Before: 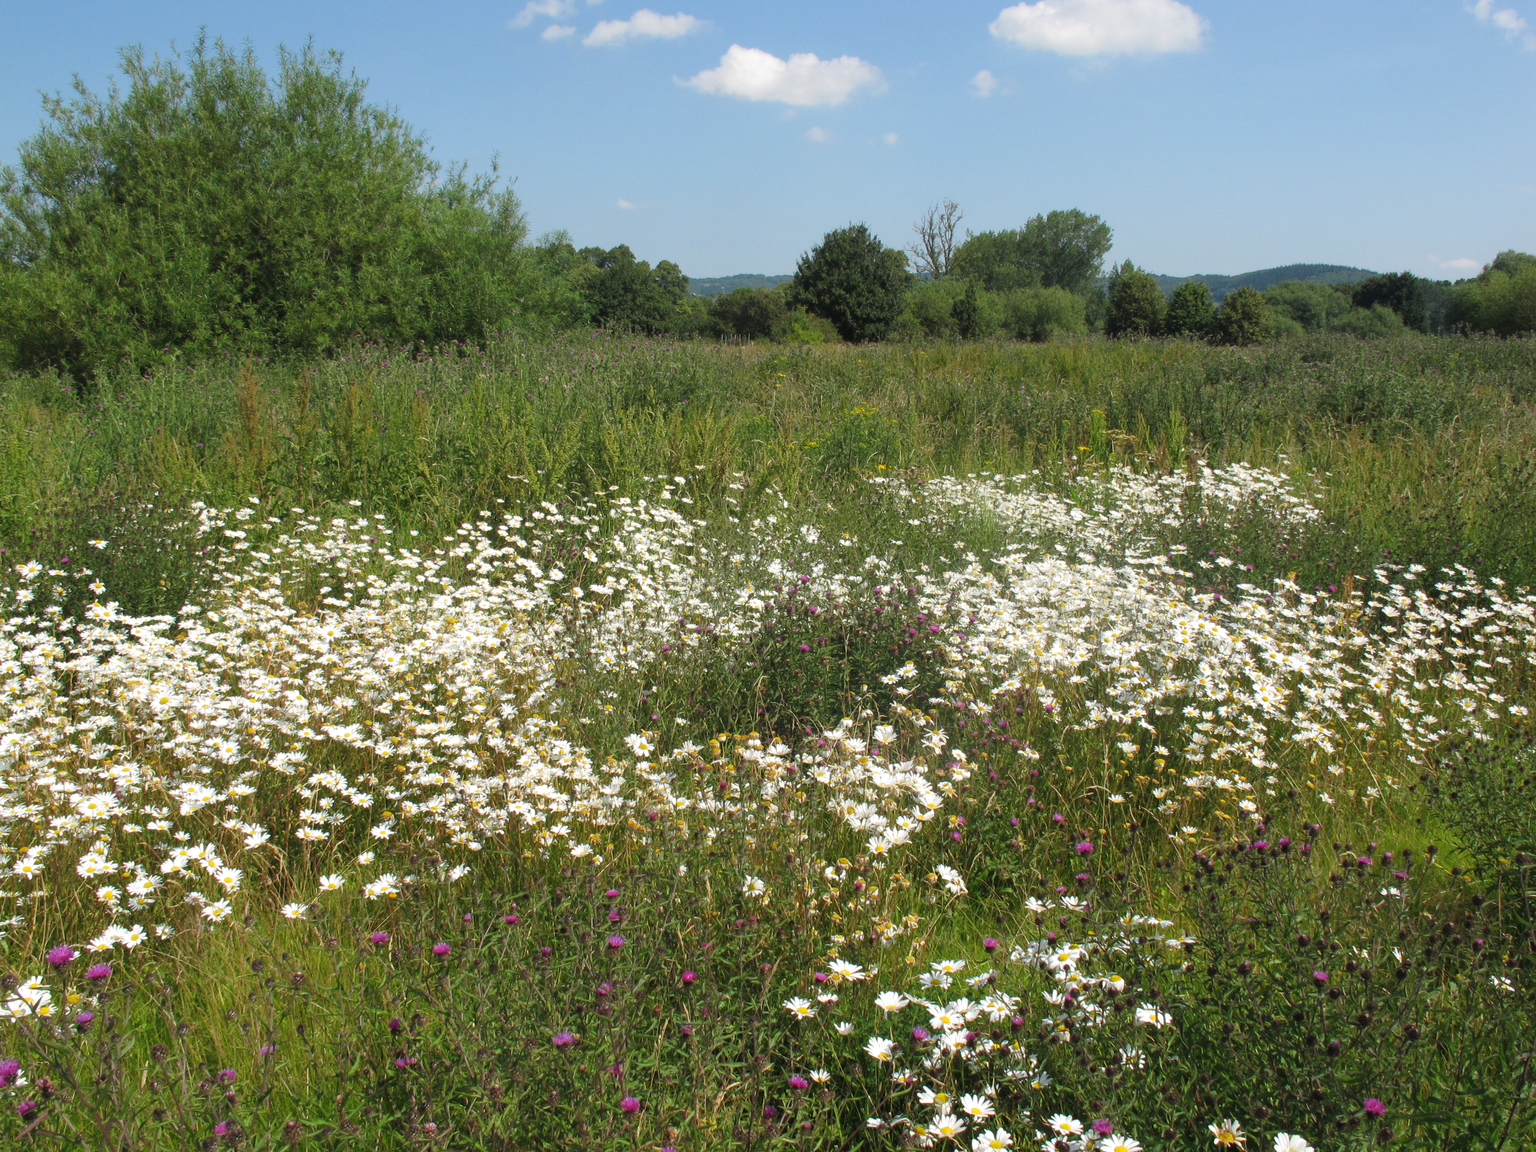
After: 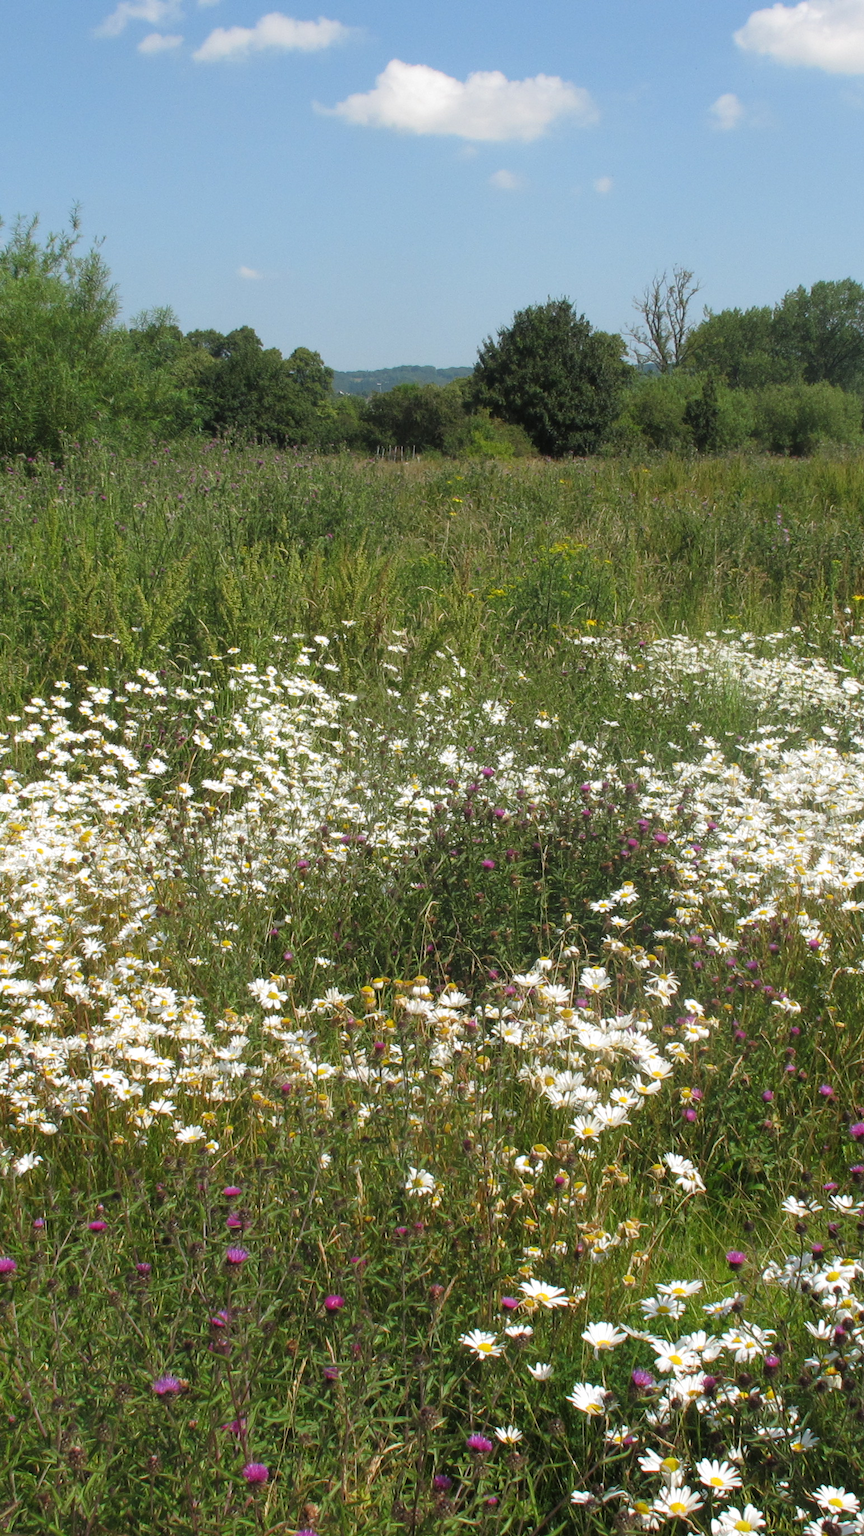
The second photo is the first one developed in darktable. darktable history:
crop: left 28.591%, right 29.179%
base curve: curves: ch0 [(0, 0) (0.472, 0.455) (1, 1)], preserve colors none
